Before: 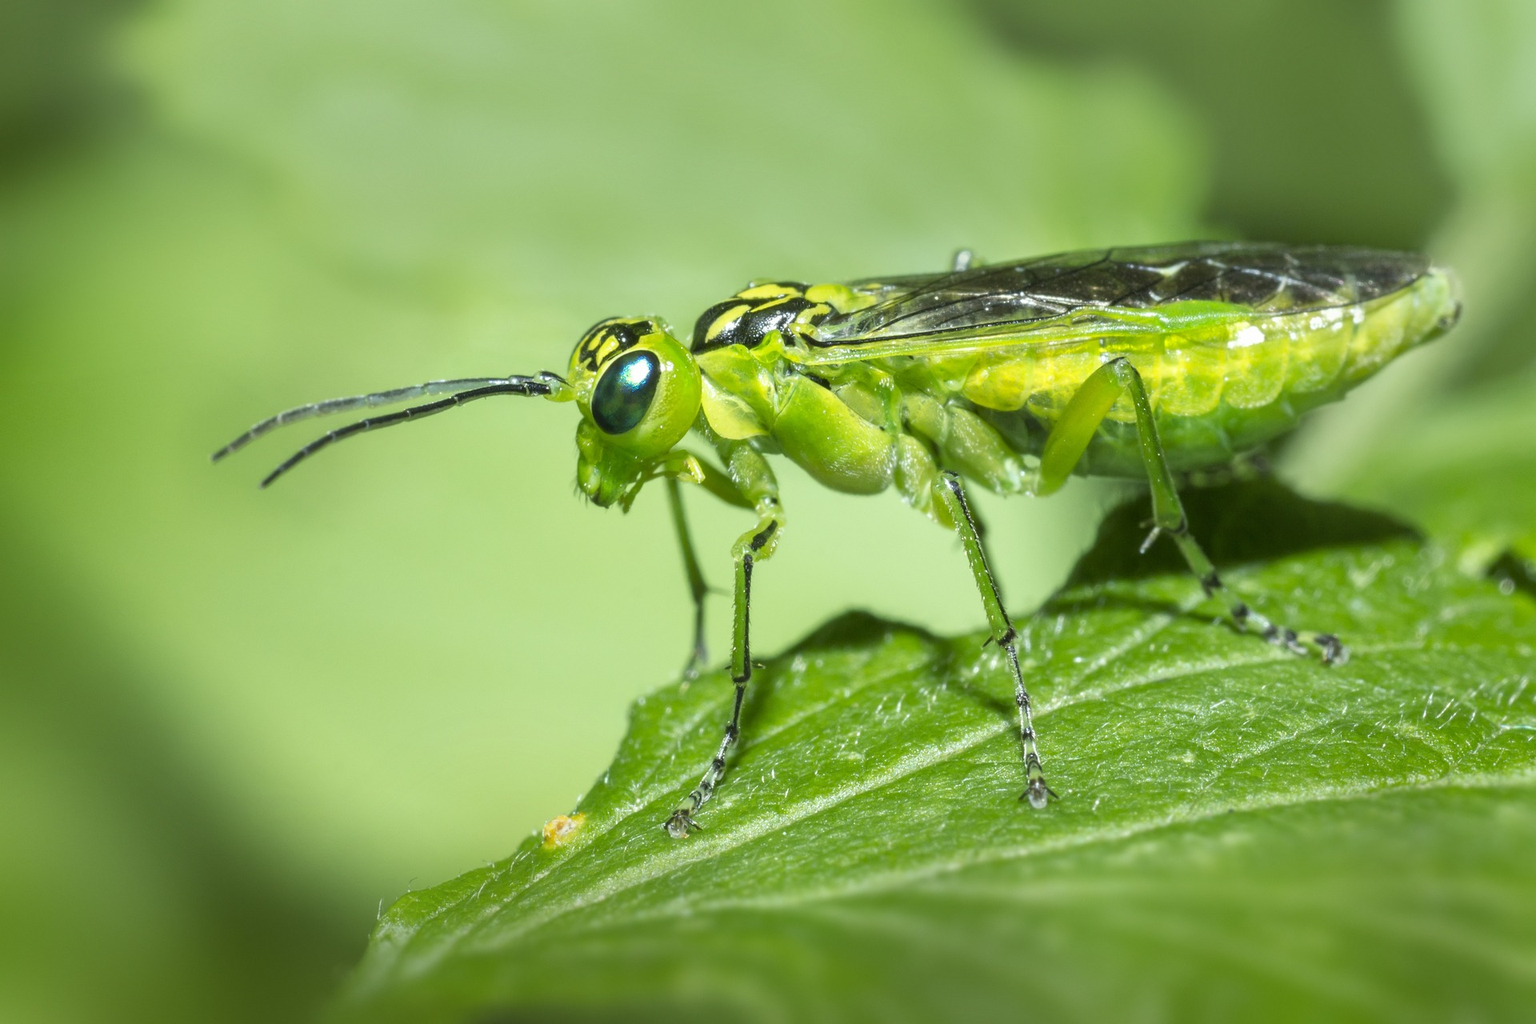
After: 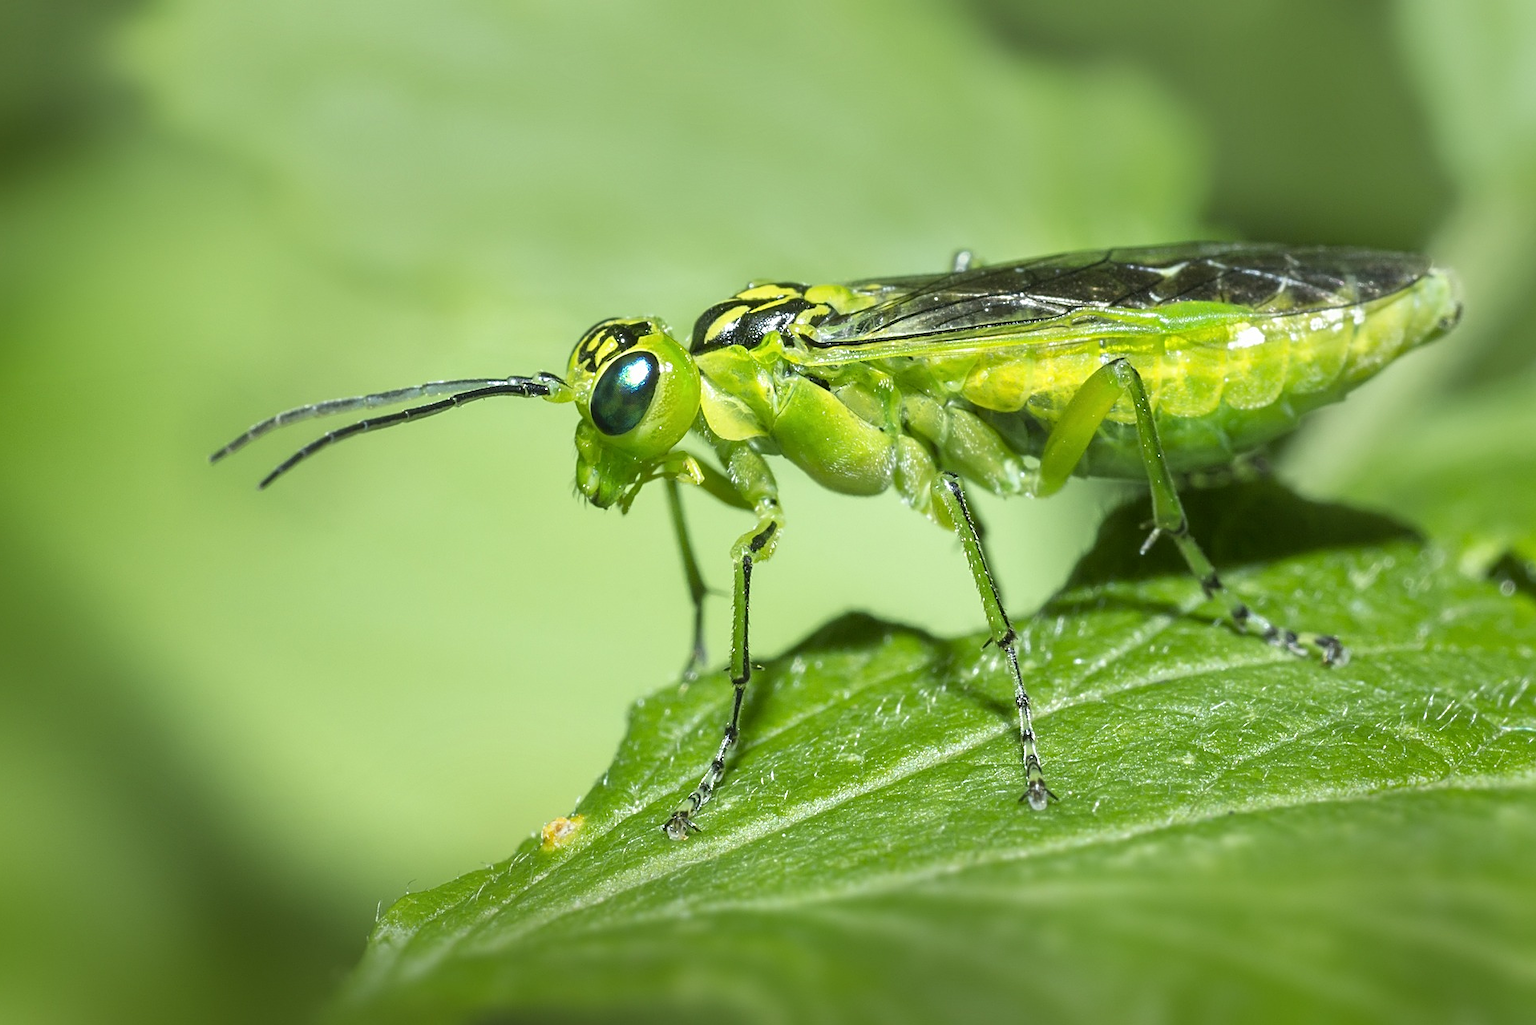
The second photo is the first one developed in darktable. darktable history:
sharpen: on, module defaults
crop and rotate: left 0.196%, bottom 0.009%
contrast brightness saturation: contrast 0.052
